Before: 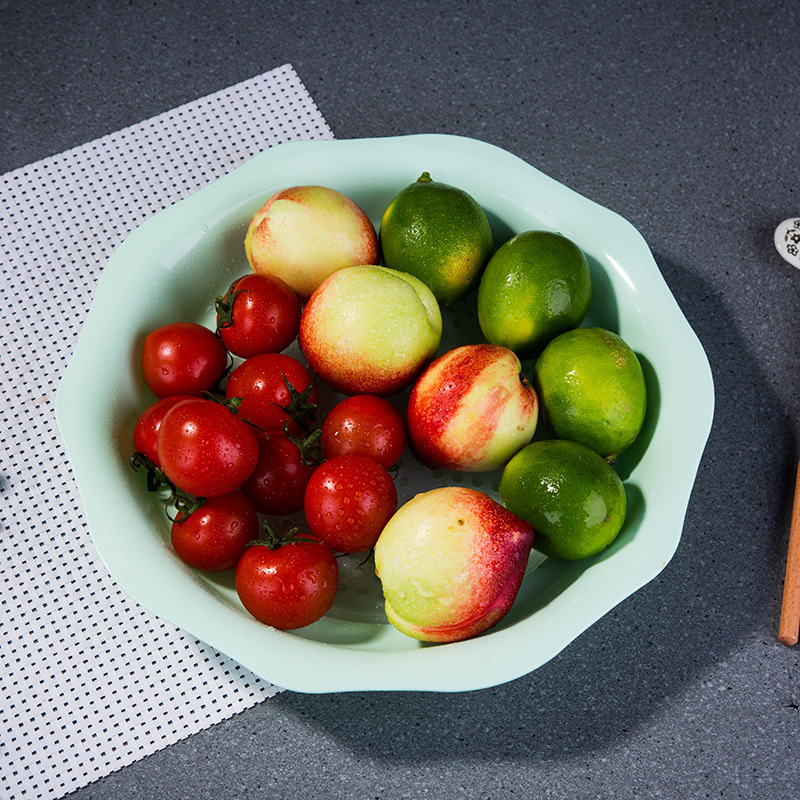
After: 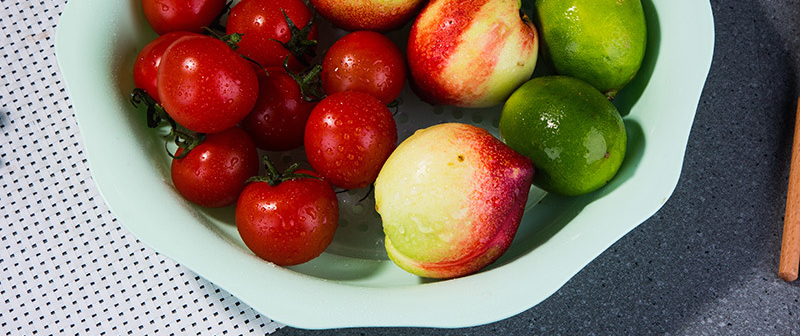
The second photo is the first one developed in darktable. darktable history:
tone equalizer: on, module defaults
crop: top 45.551%, bottom 12.262%
contrast equalizer: y [[0.5, 0.5, 0.478, 0.5, 0.5, 0.5], [0.5 ×6], [0.5 ×6], [0 ×6], [0 ×6]]
